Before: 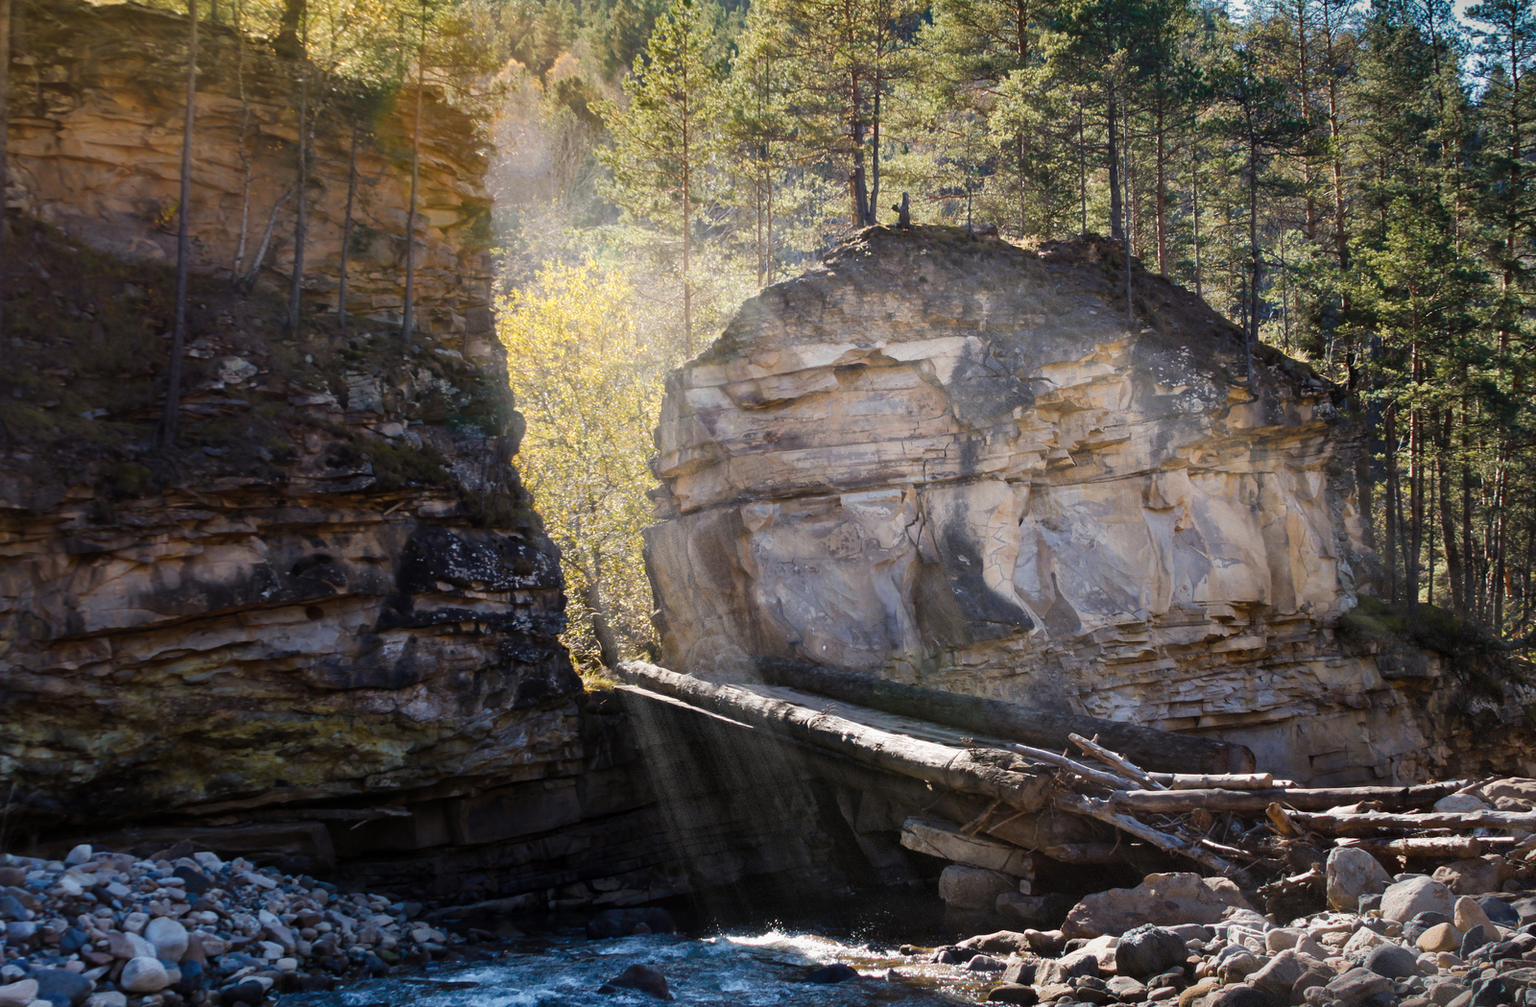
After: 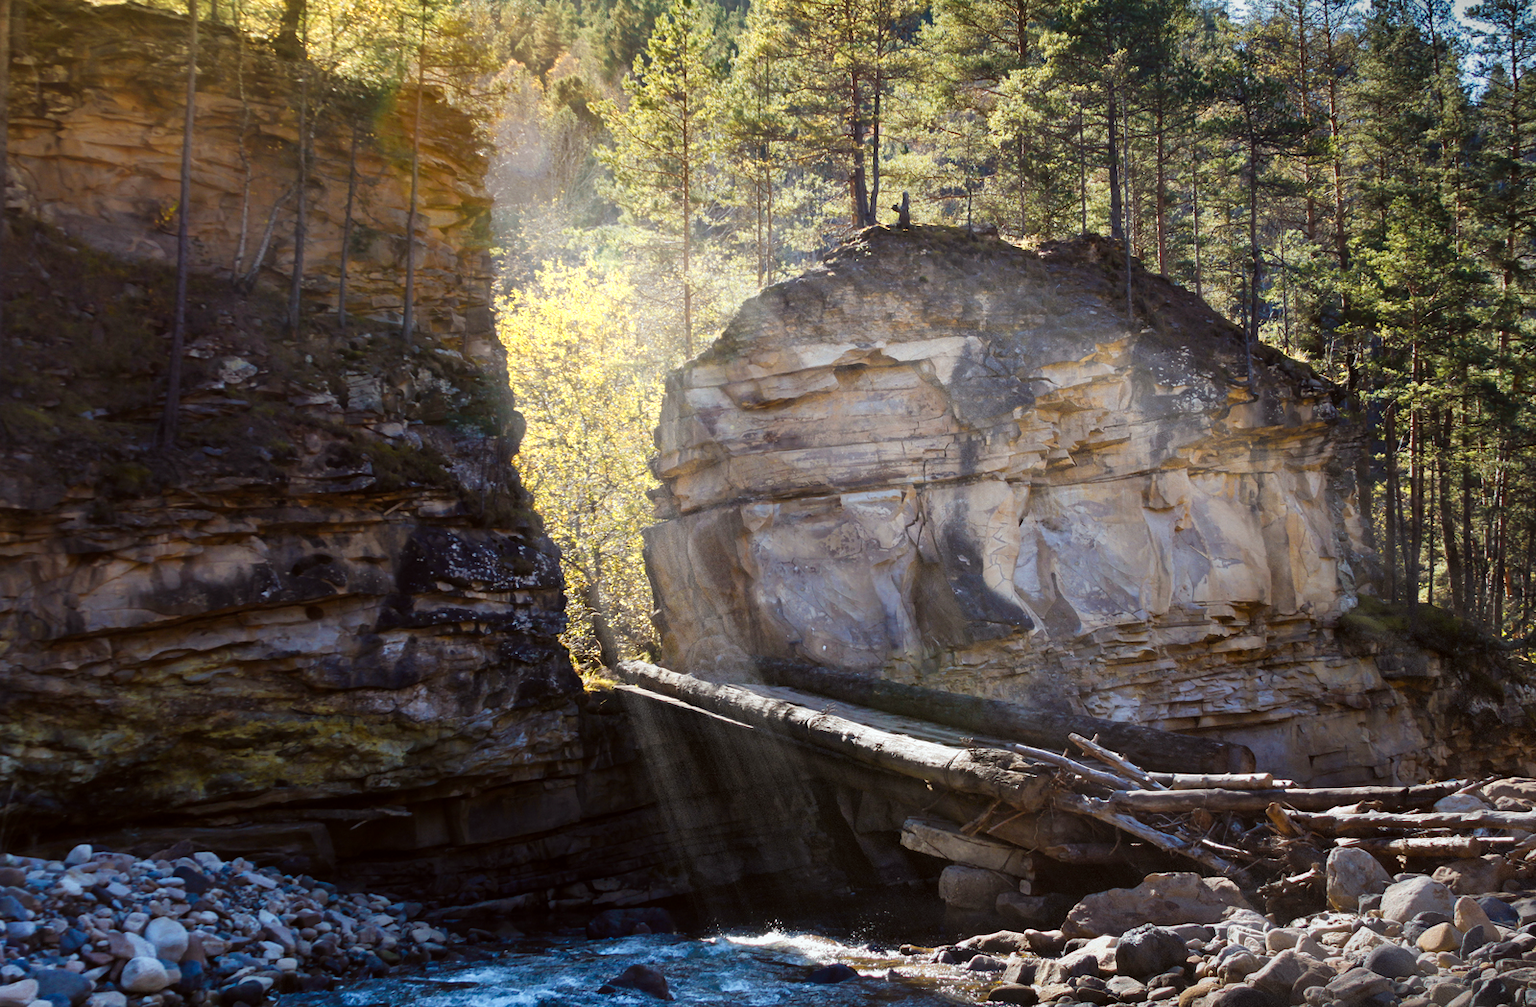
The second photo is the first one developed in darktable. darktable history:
color correction: highlights a* -2.73, highlights b* -2.09, shadows a* 2.41, shadows b* 2.73
color zones: curves: ch0 [(0, 0.485) (0.178, 0.476) (0.261, 0.623) (0.411, 0.403) (0.708, 0.603) (0.934, 0.412)]; ch1 [(0.003, 0.485) (0.149, 0.496) (0.229, 0.584) (0.326, 0.551) (0.484, 0.262) (0.757, 0.643)]
